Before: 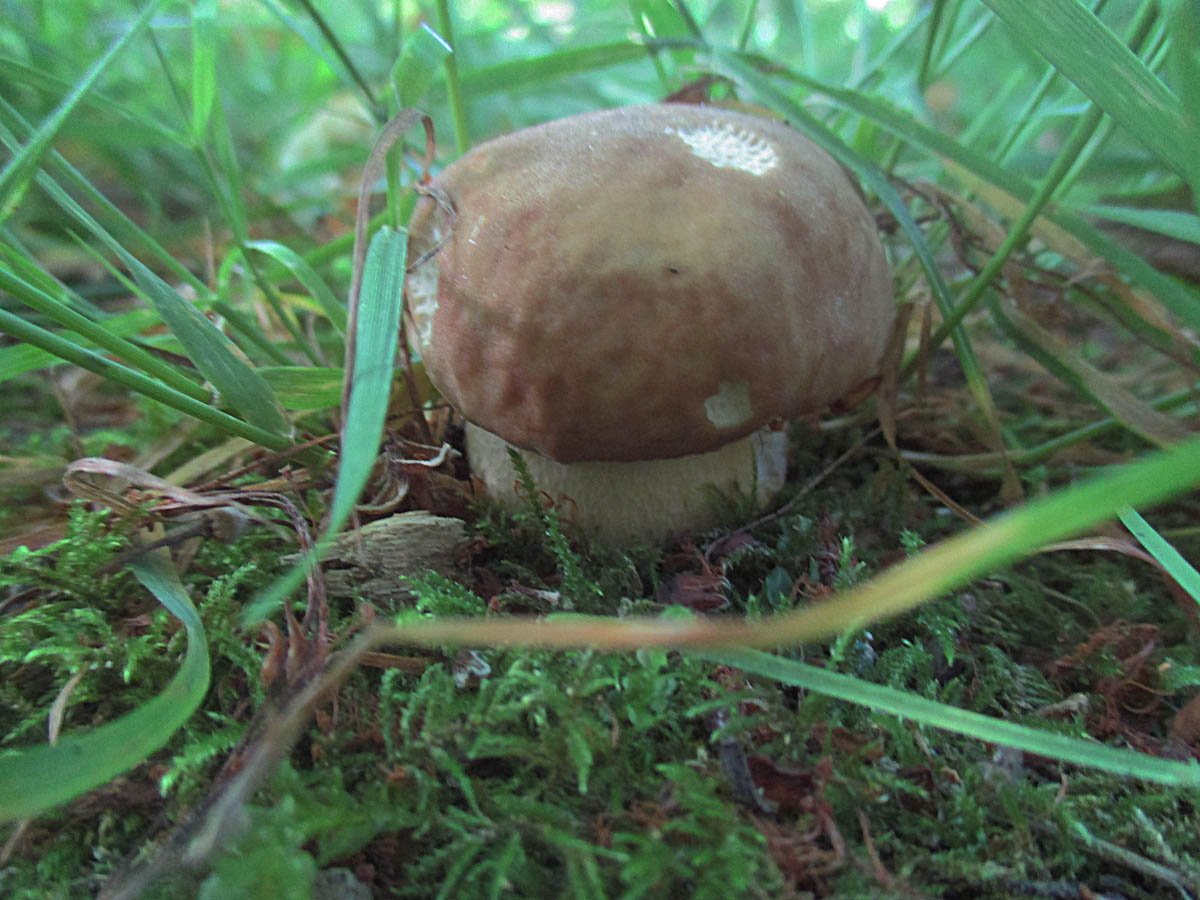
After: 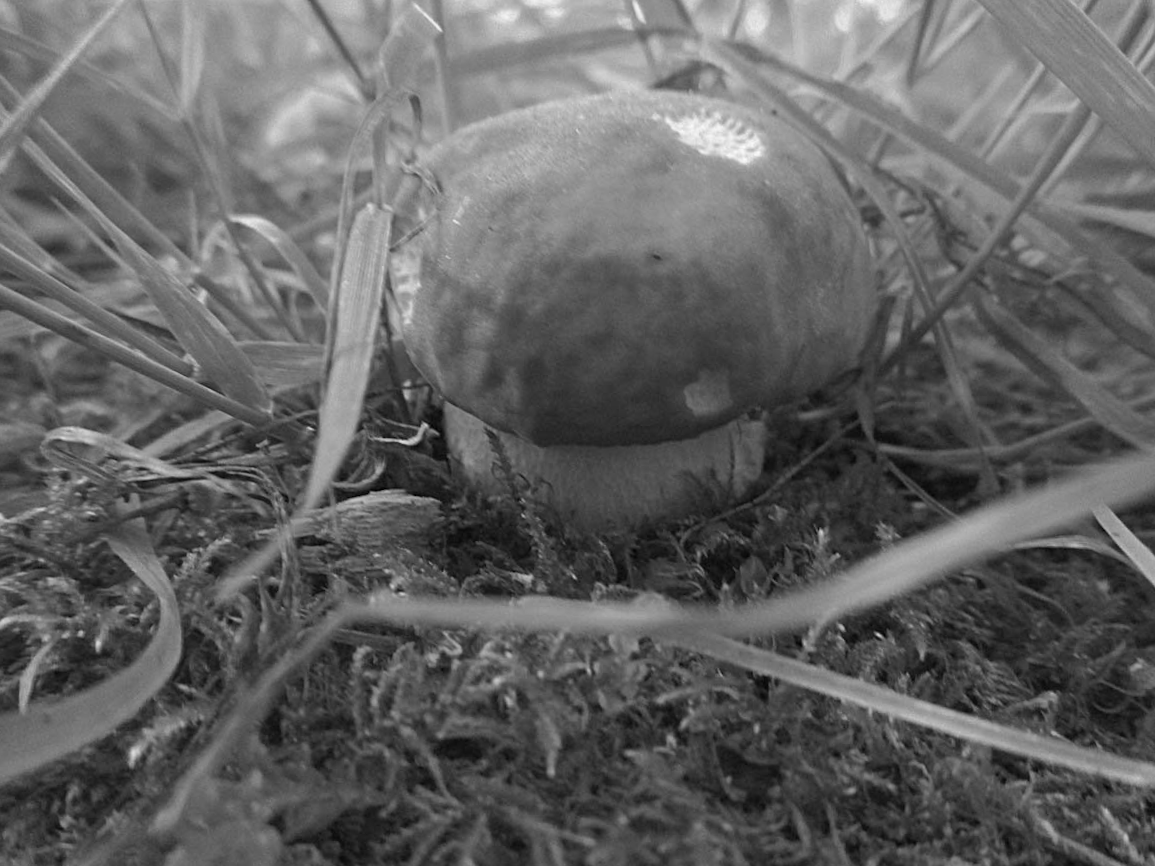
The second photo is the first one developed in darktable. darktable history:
monochrome: on, module defaults
crop and rotate: angle -1.69°
color balance rgb: linear chroma grading › global chroma 25%, perceptual saturation grading › global saturation 50%
